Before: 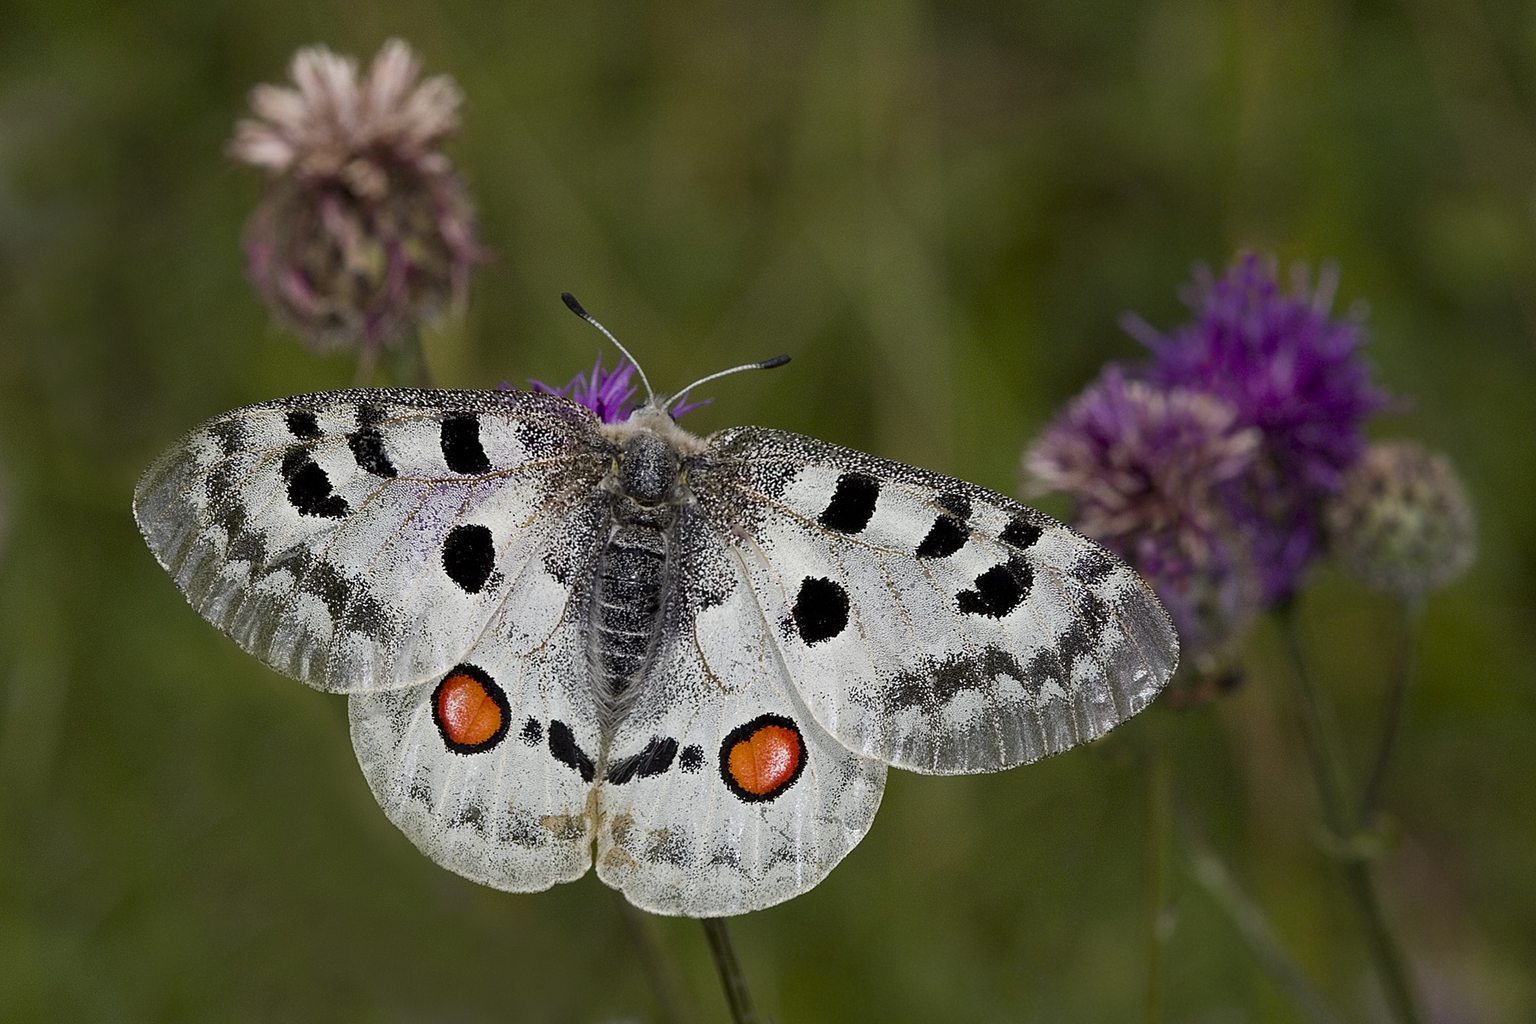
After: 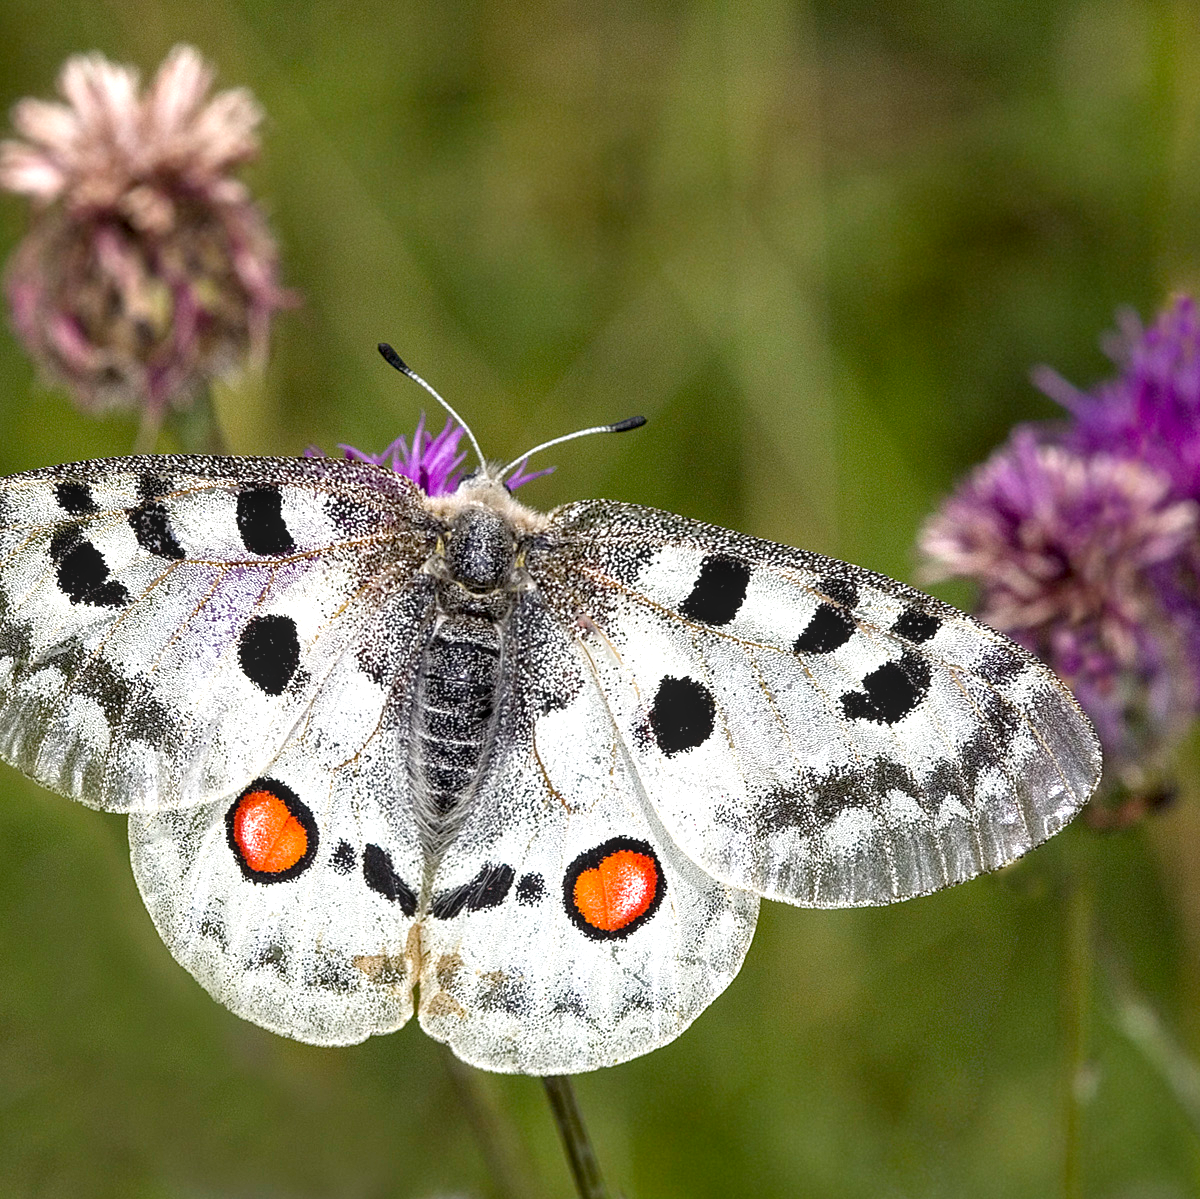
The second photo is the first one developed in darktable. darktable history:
crop and rotate: left 15.58%, right 17.717%
local contrast: on, module defaults
exposure: black level correction 0.001, exposure 0.965 EV, compensate exposure bias true, compensate highlight preservation false
